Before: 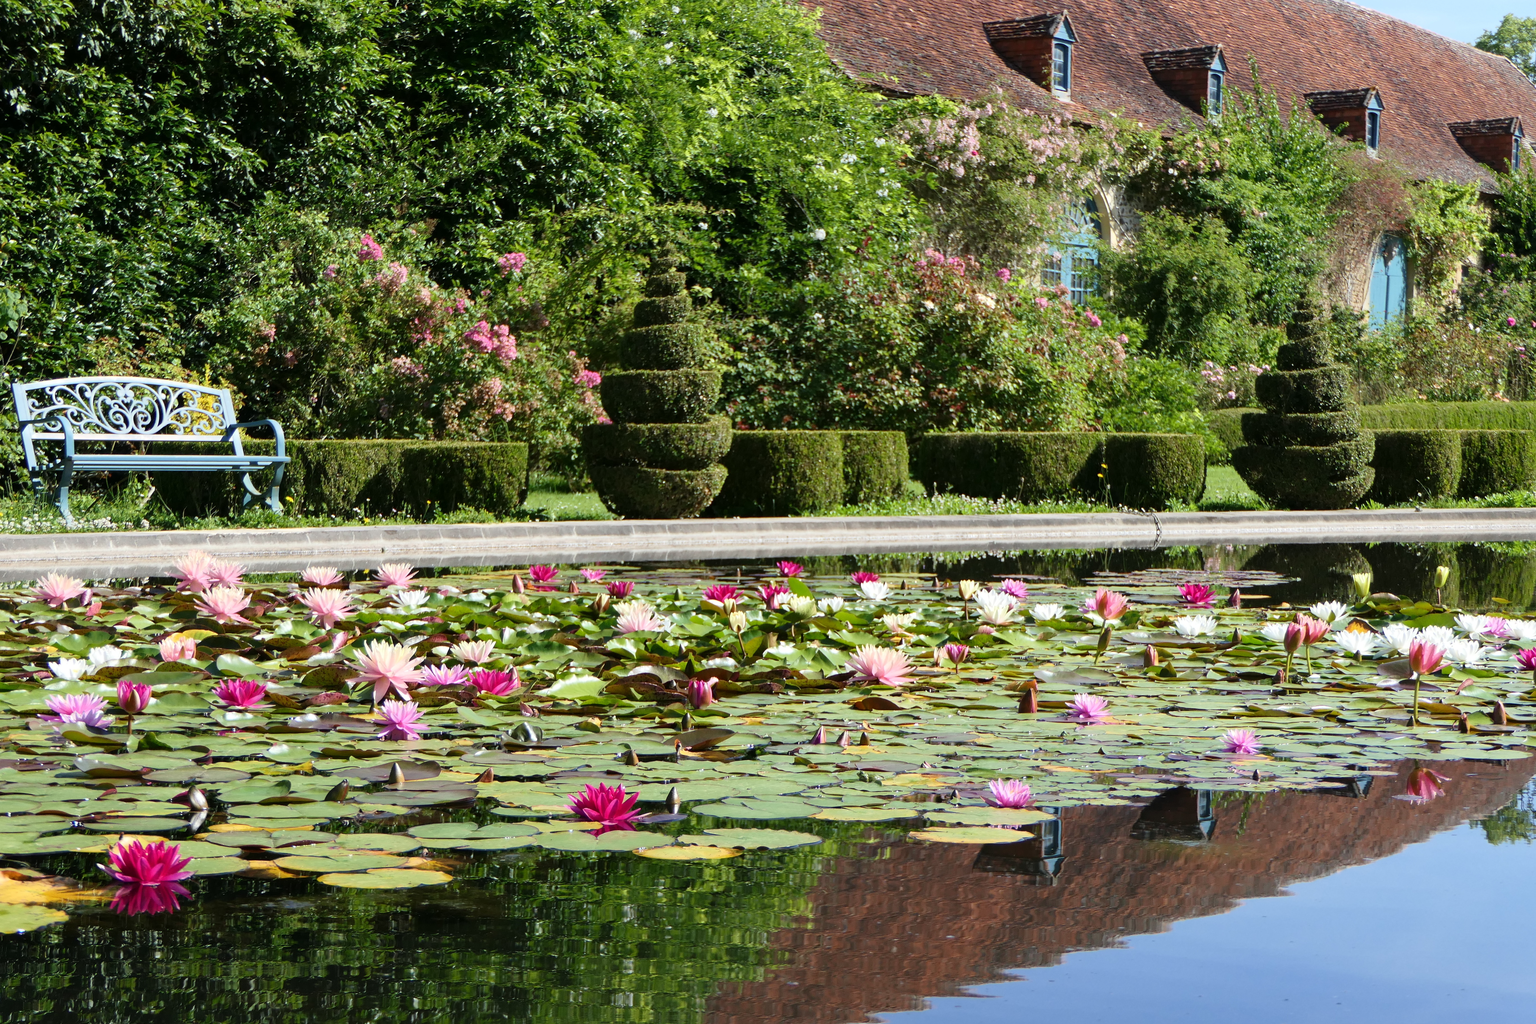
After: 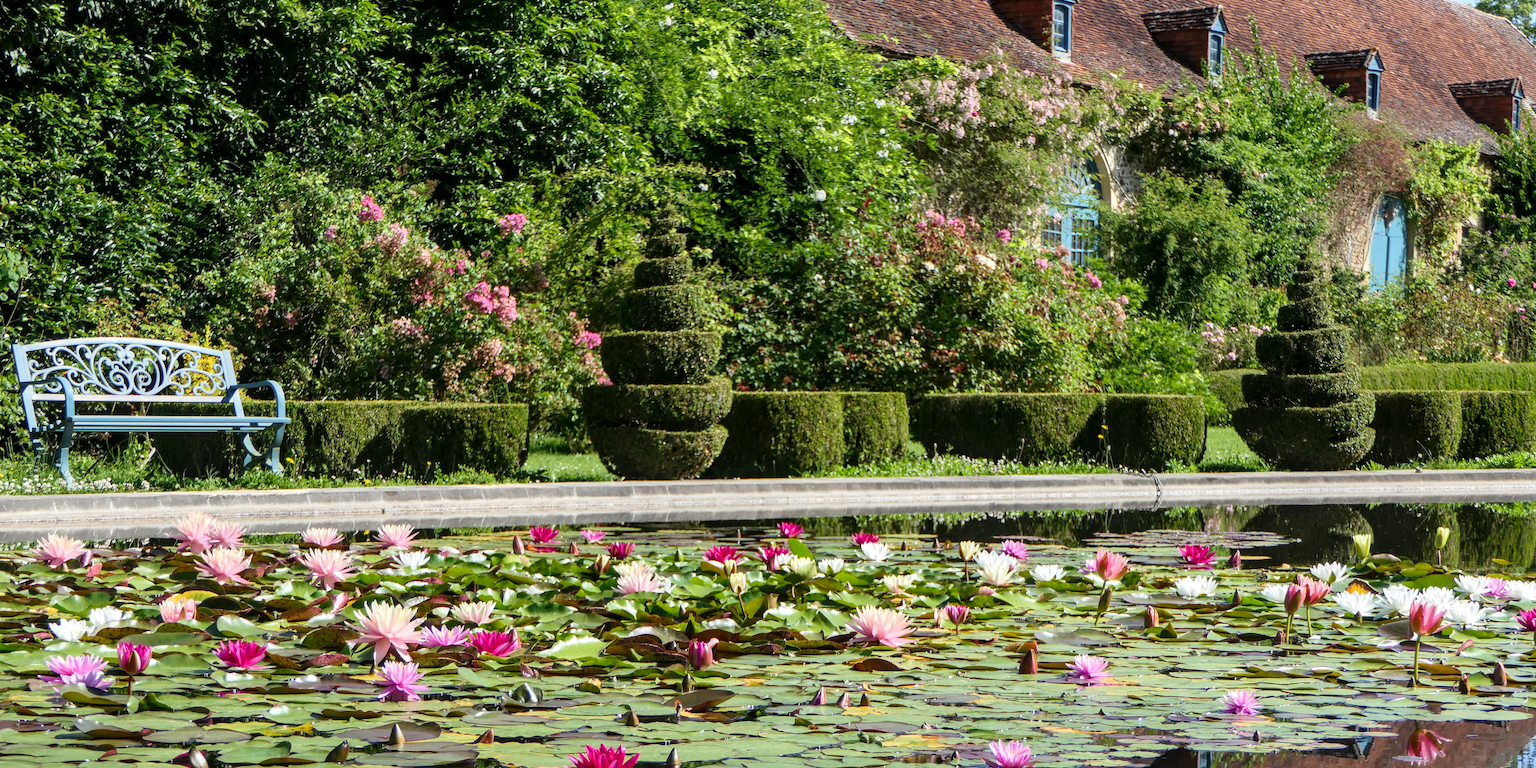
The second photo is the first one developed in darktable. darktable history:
local contrast: on, module defaults
contrast brightness saturation: contrast 0.04, saturation 0.07
crop: top 3.857%, bottom 21.132%
